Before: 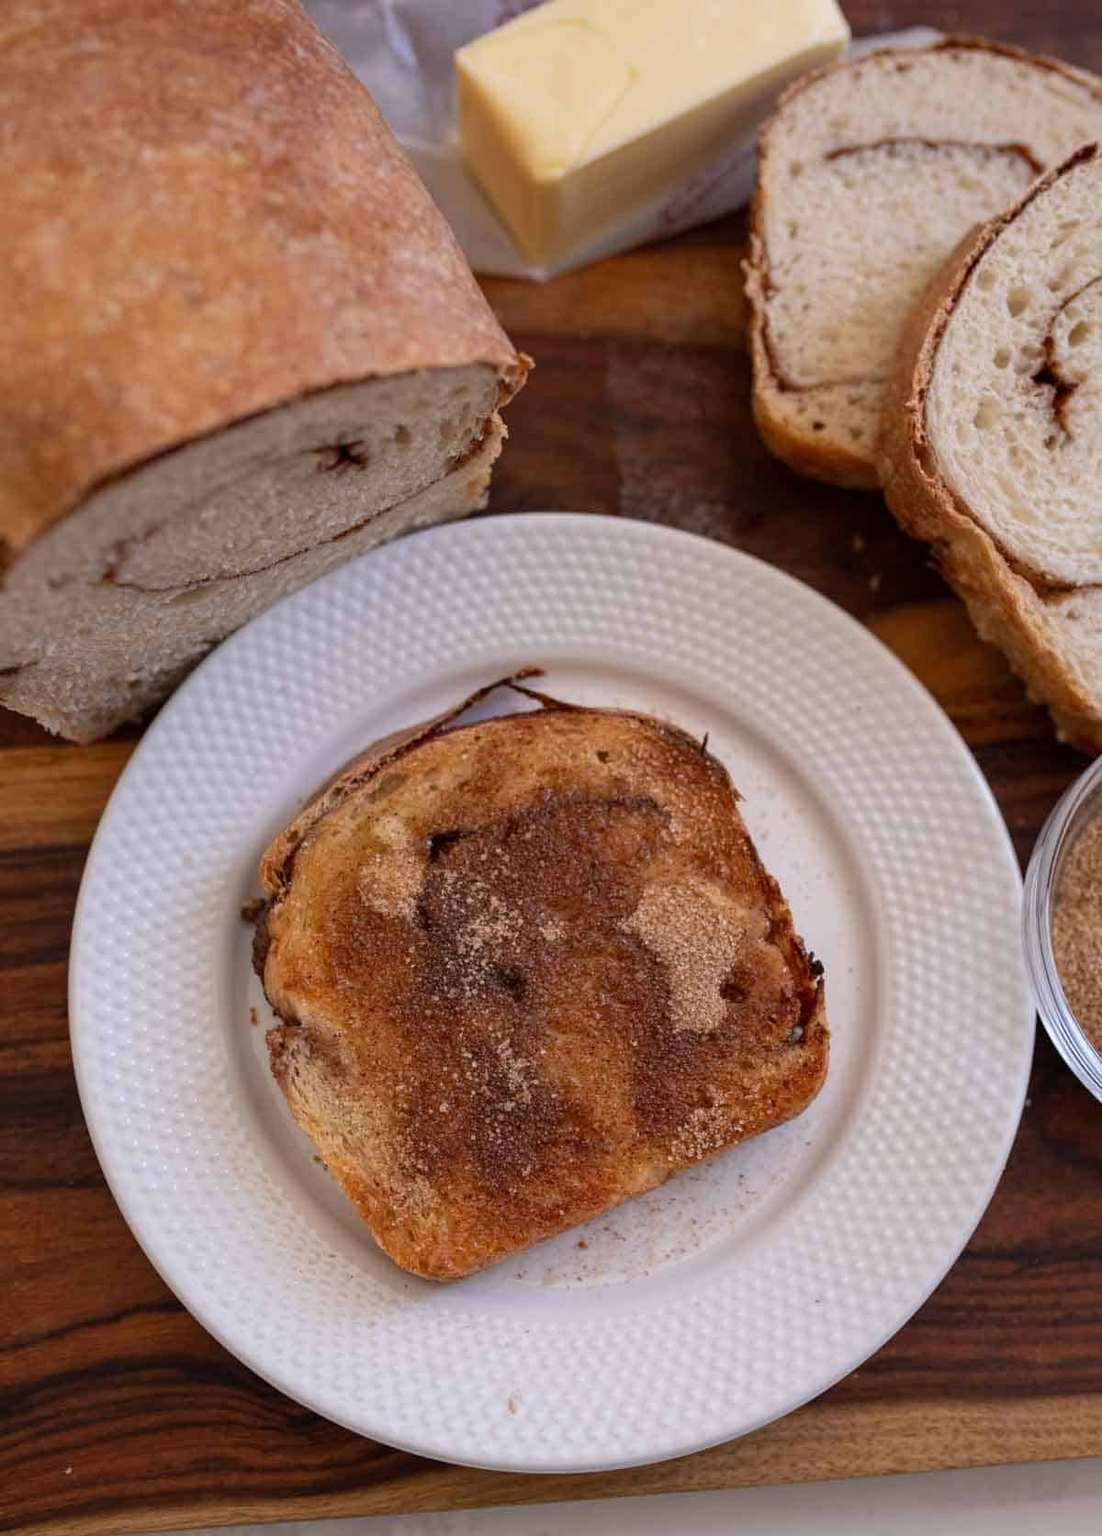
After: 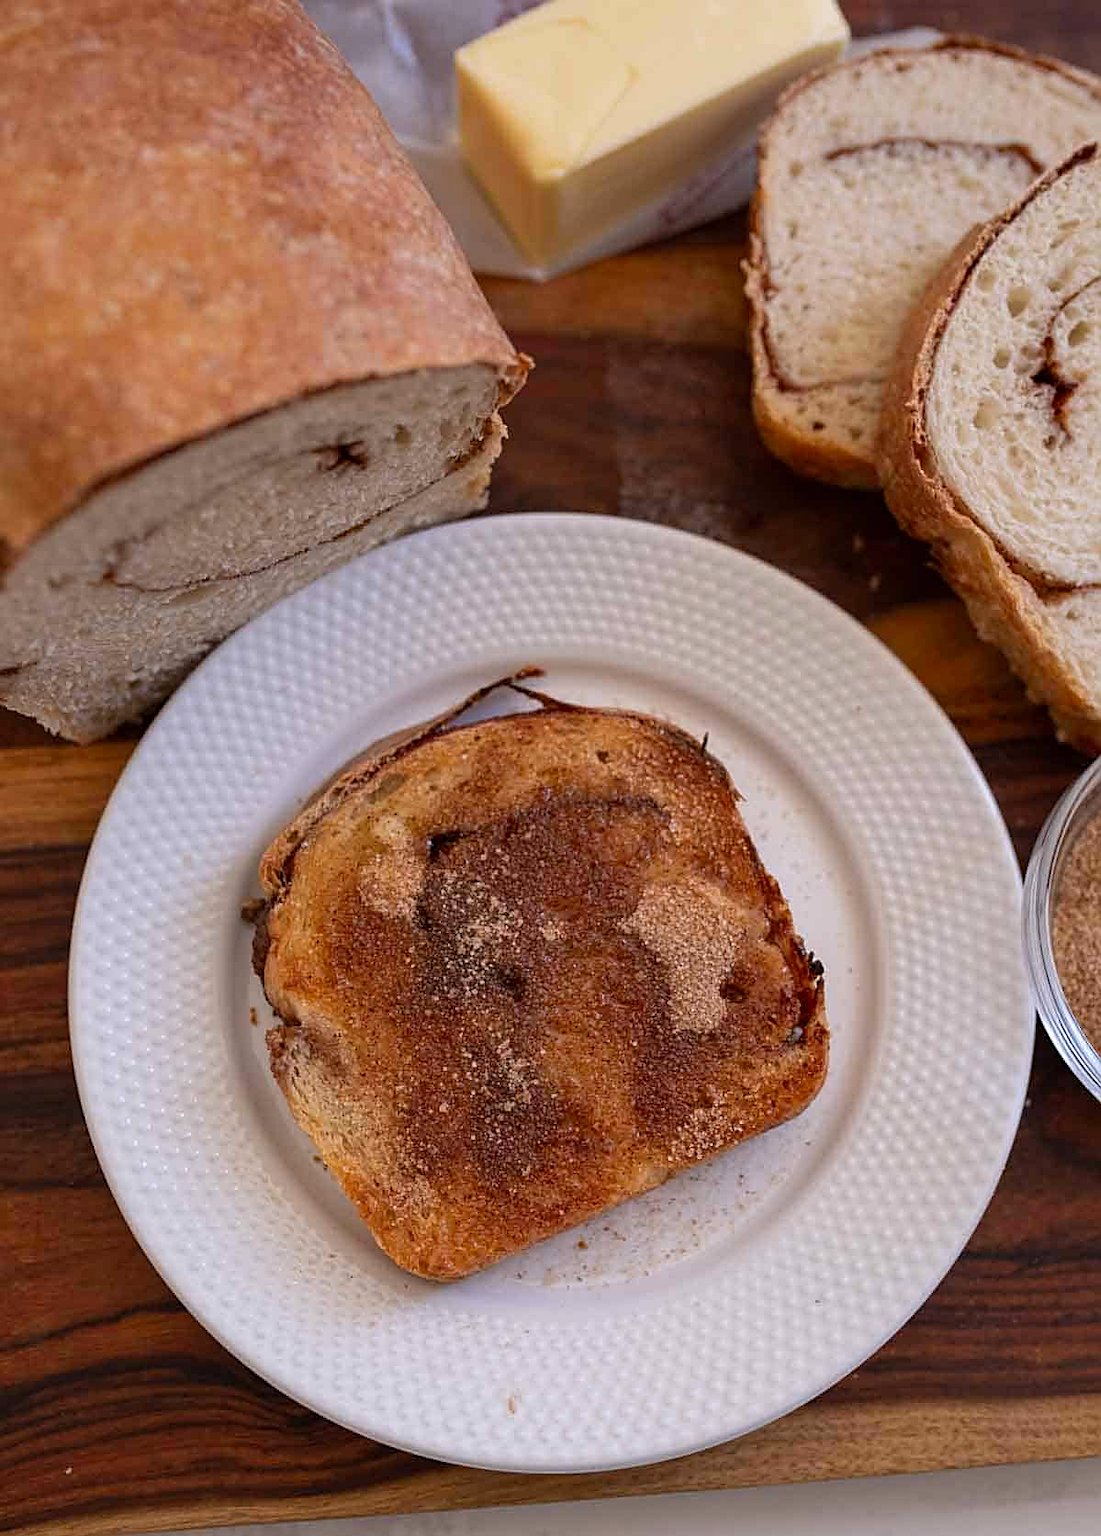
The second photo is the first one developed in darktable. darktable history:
color zones: curves: ch0 [(0.25, 0.5) (0.423, 0.5) (0.443, 0.5) (0.521, 0.756) (0.568, 0.5) (0.576, 0.5) (0.75, 0.5)]; ch1 [(0.25, 0.5) (0.423, 0.5) (0.443, 0.5) (0.539, 0.873) (0.624, 0.565) (0.631, 0.5) (0.75, 0.5)]
sharpen: on, module defaults
color correction: highlights b* 0.006, saturation 1.09
